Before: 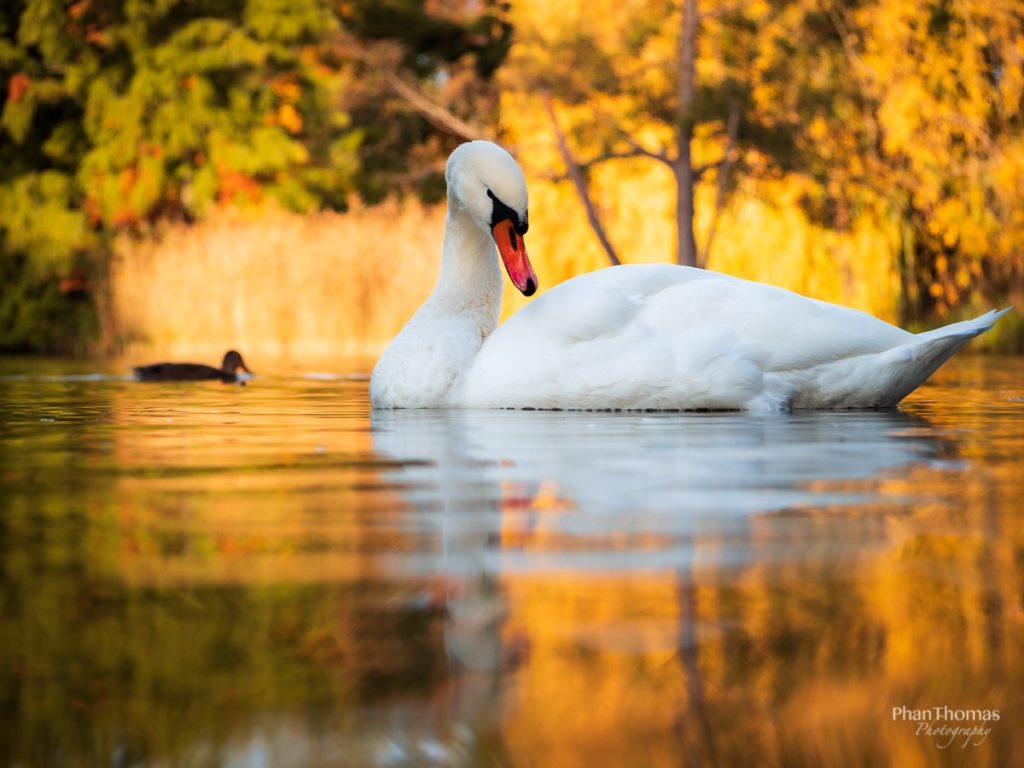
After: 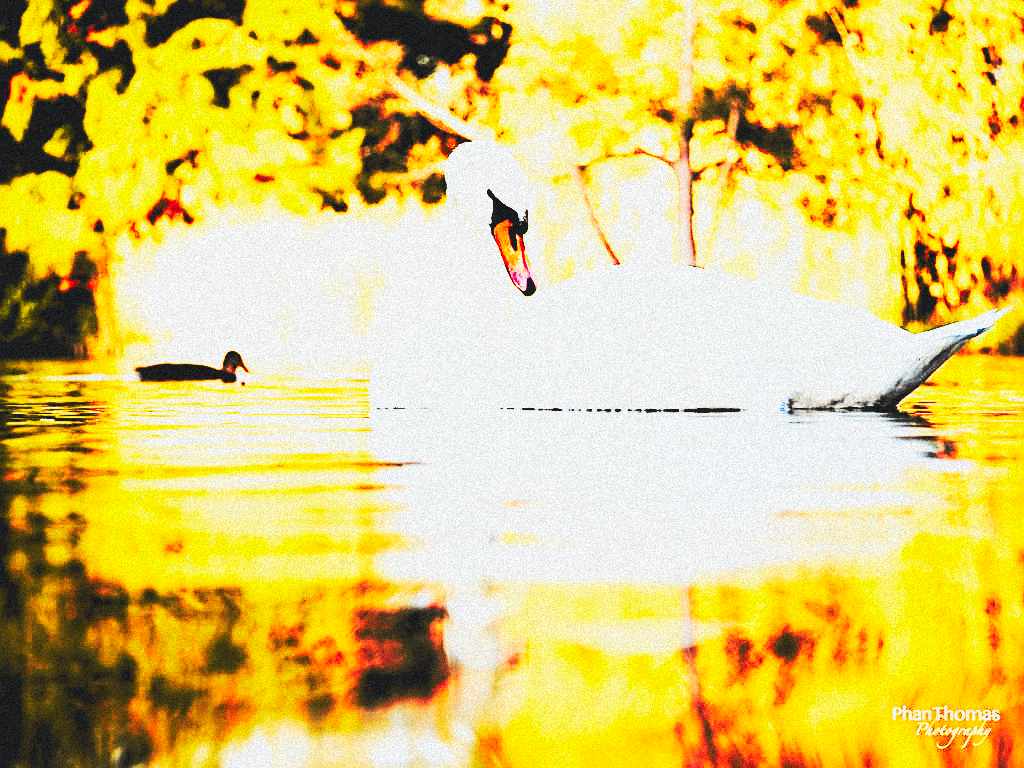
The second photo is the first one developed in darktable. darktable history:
tone curve: curves: ch0 [(0, 0.02) (0.063, 0.058) (0.262, 0.243) (0.447, 0.468) (0.544, 0.596) (0.805, 0.823) (1, 0.952)]; ch1 [(0, 0) (0.339, 0.31) (0.417, 0.401) (0.452, 0.455) (0.482, 0.483) (0.502, 0.499) (0.517, 0.506) (0.55, 0.542) (0.588, 0.604) (0.729, 0.782) (1, 1)]; ch2 [(0, 0) (0.346, 0.34) (0.431, 0.45) (0.485, 0.487) (0.5, 0.496) (0.527, 0.526) (0.56, 0.574) (0.613, 0.642) (0.679, 0.703) (1, 1)], color space Lab, independent channels, preserve colors none
contrast brightness saturation: contrast 0.04, saturation 0.16
base curve: curves: ch0 [(0, 0.015) (0.085, 0.116) (0.134, 0.298) (0.19, 0.545) (0.296, 0.764) (0.599, 0.982) (1, 1)], preserve colors none
sharpen: radius 2.543, amount 0.636
tone equalizer: -8 EV -0.417 EV, -7 EV -0.389 EV, -6 EV -0.333 EV, -5 EV -0.222 EV, -3 EV 0.222 EV, -2 EV 0.333 EV, -1 EV 0.389 EV, +0 EV 0.417 EV, edges refinement/feathering 500, mask exposure compensation -1.25 EV, preserve details no
exposure: black level correction 0, exposure 1.388 EV, compensate exposure bias true, compensate highlight preservation false
rgb levels: levels [[0.034, 0.472, 0.904], [0, 0.5, 1], [0, 0.5, 1]]
grain: strength 35%, mid-tones bias 0%
